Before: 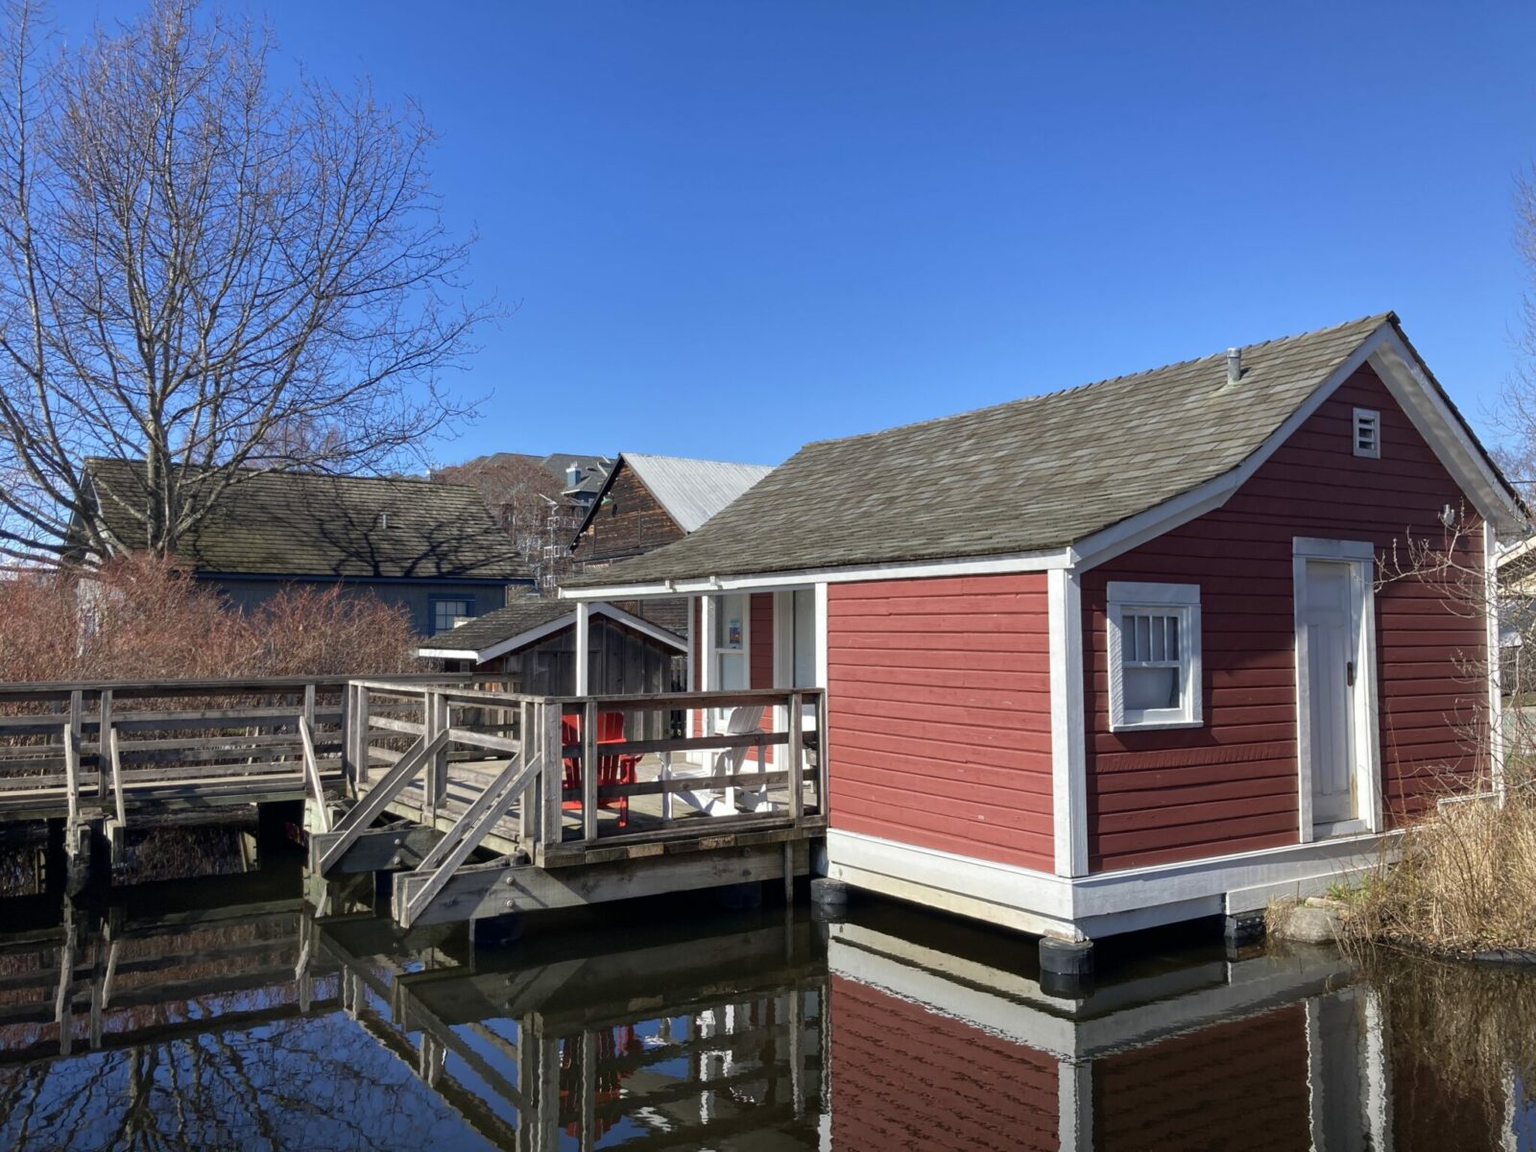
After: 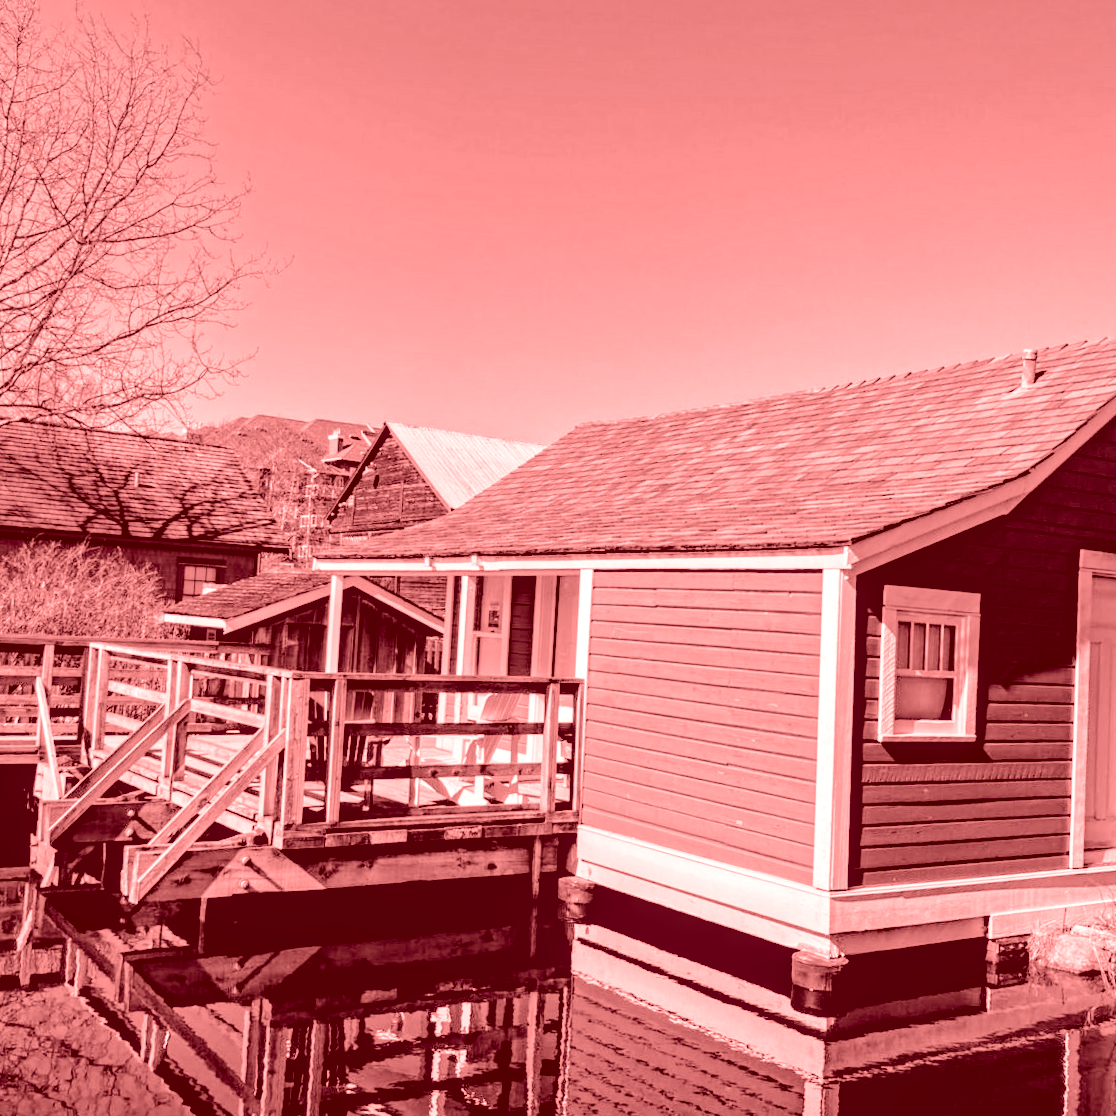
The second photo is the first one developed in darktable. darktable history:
crop and rotate: angle -3.27°, left 14.277%, top 0.028%, right 10.766%, bottom 0.028%
exposure: exposure 0.217 EV, compensate highlight preservation false
colorize: saturation 60%, source mix 100%
local contrast: detail 130%
rgb levels: preserve colors sum RGB, levels [[0.038, 0.433, 0.934], [0, 0.5, 1], [0, 0.5, 1]]
haze removal: strength 0.42, compatibility mode true, adaptive false
tone curve: curves: ch0 [(0.014, 0.013) (0.088, 0.043) (0.208, 0.176) (0.257, 0.267) (0.406, 0.483) (0.489, 0.556) (0.667, 0.73) (0.793, 0.851) (0.994, 0.974)]; ch1 [(0, 0) (0.161, 0.092) (0.35, 0.33) (0.392, 0.392) (0.457, 0.467) (0.505, 0.497) (0.537, 0.518) (0.553, 0.53) (0.58, 0.567) (0.739, 0.697) (1, 1)]; ch2 [(0, 0) (0.346, 0.362) (0.448, 0.419) (0.502, 0.499) (0.533, 0.517) (0.556, 0.533) (0.629, 0.619) (0.717, 0.678) (1, 1)], color space Lab, independent channels, preserve colors none
color correction: highlights a* -12.64, highlights b* -18.1, saturation 0.7
